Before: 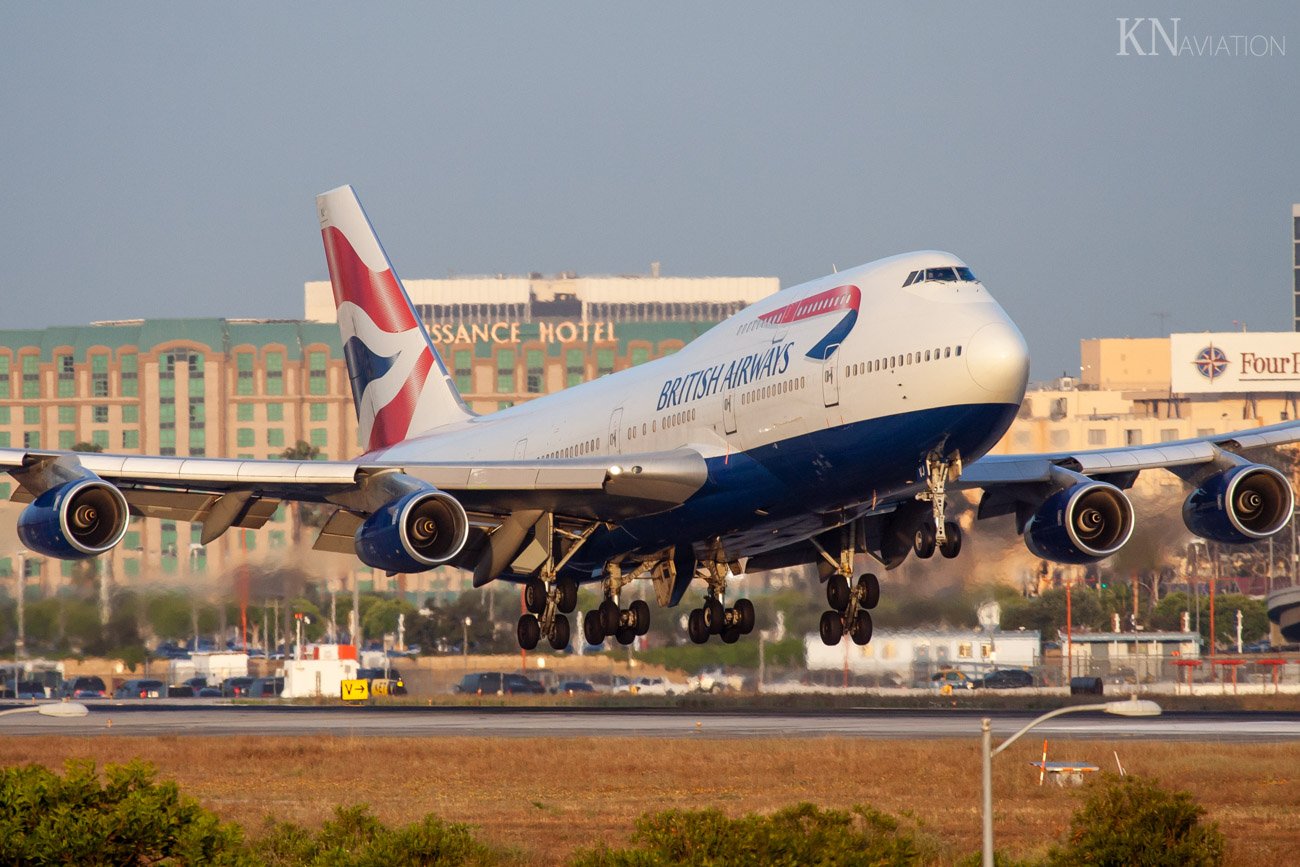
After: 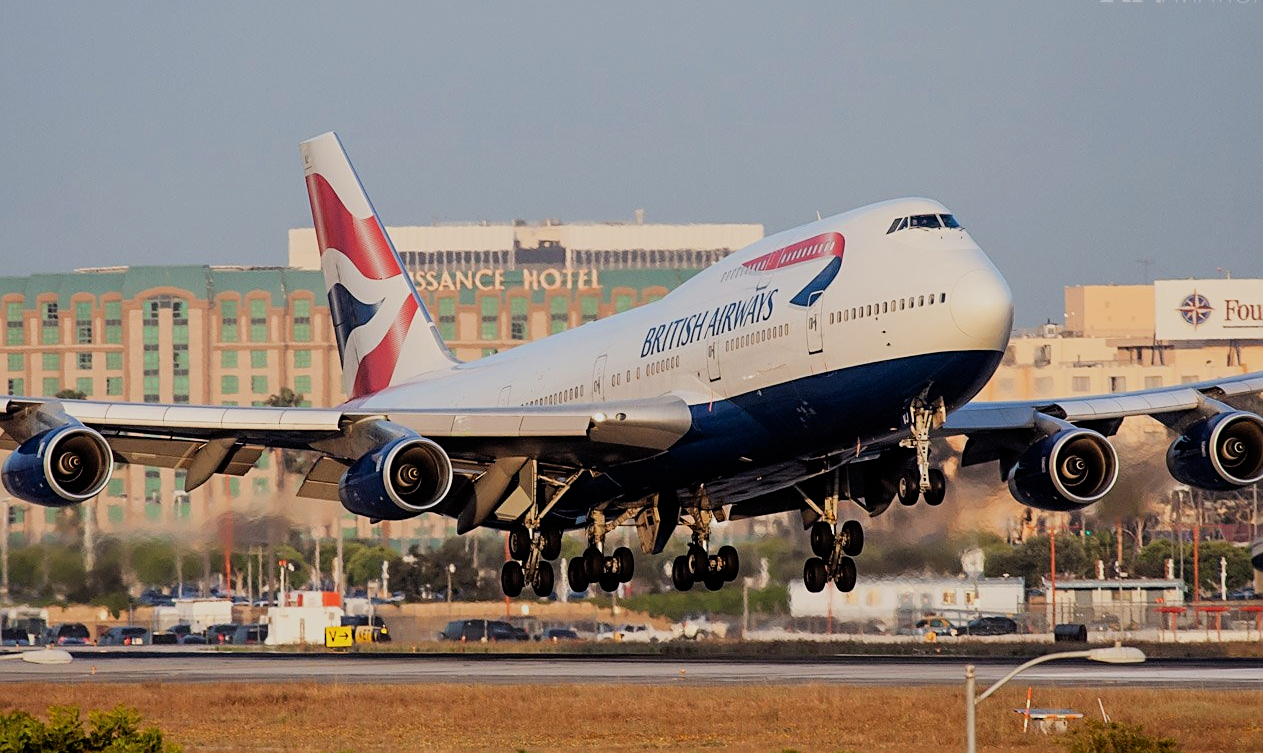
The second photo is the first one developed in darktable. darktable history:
sharpen: on, module defaults
filmic rgb: middle gray luminance 28.85%, black relative exposure -10.3 EV, white relative exposure 5.47 EV, target black luminance 0%, hardness 3.96, latitude 2.33%, contrast 1.128, highlights saturation mix 5.18%, shadows ↔ highlights balance 14.94%
crop: left 1.242%, top 6.171%, right 1.584%, bottom 6.873%
